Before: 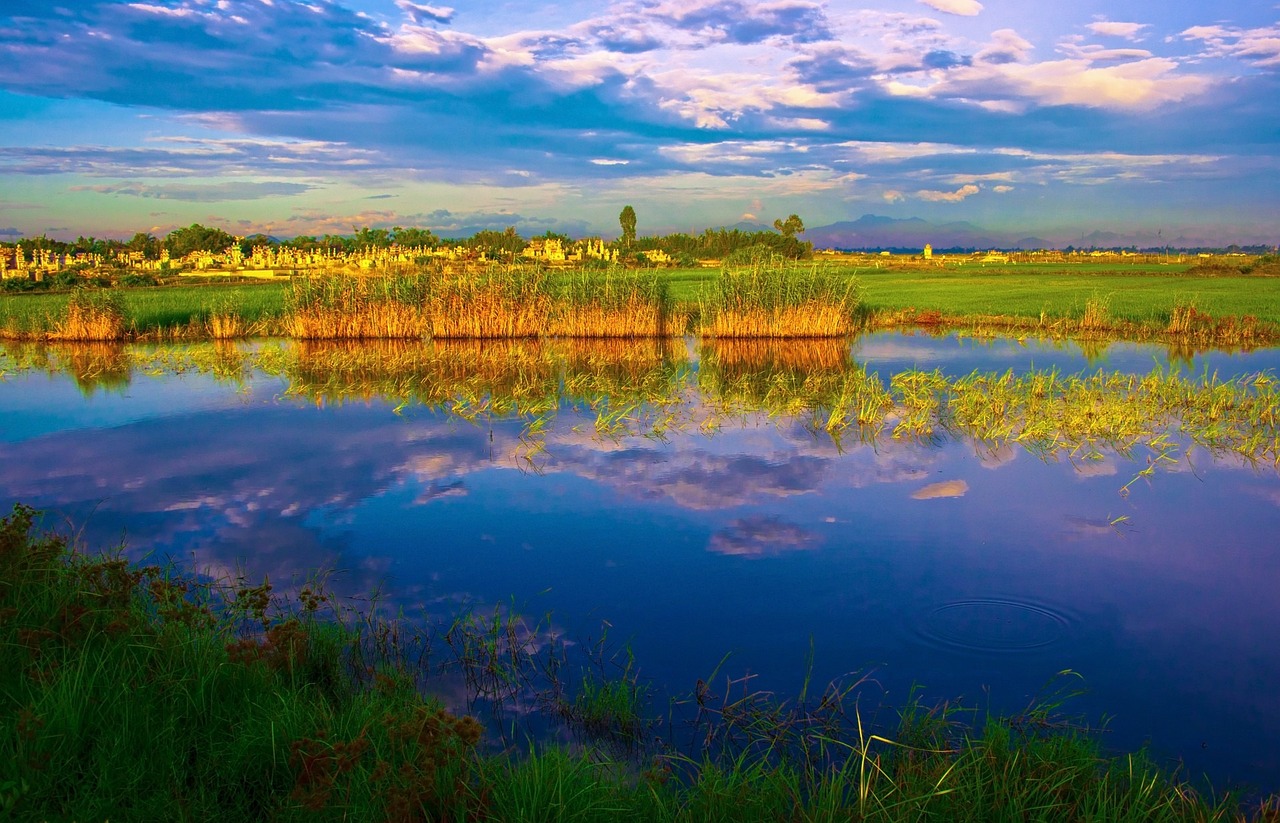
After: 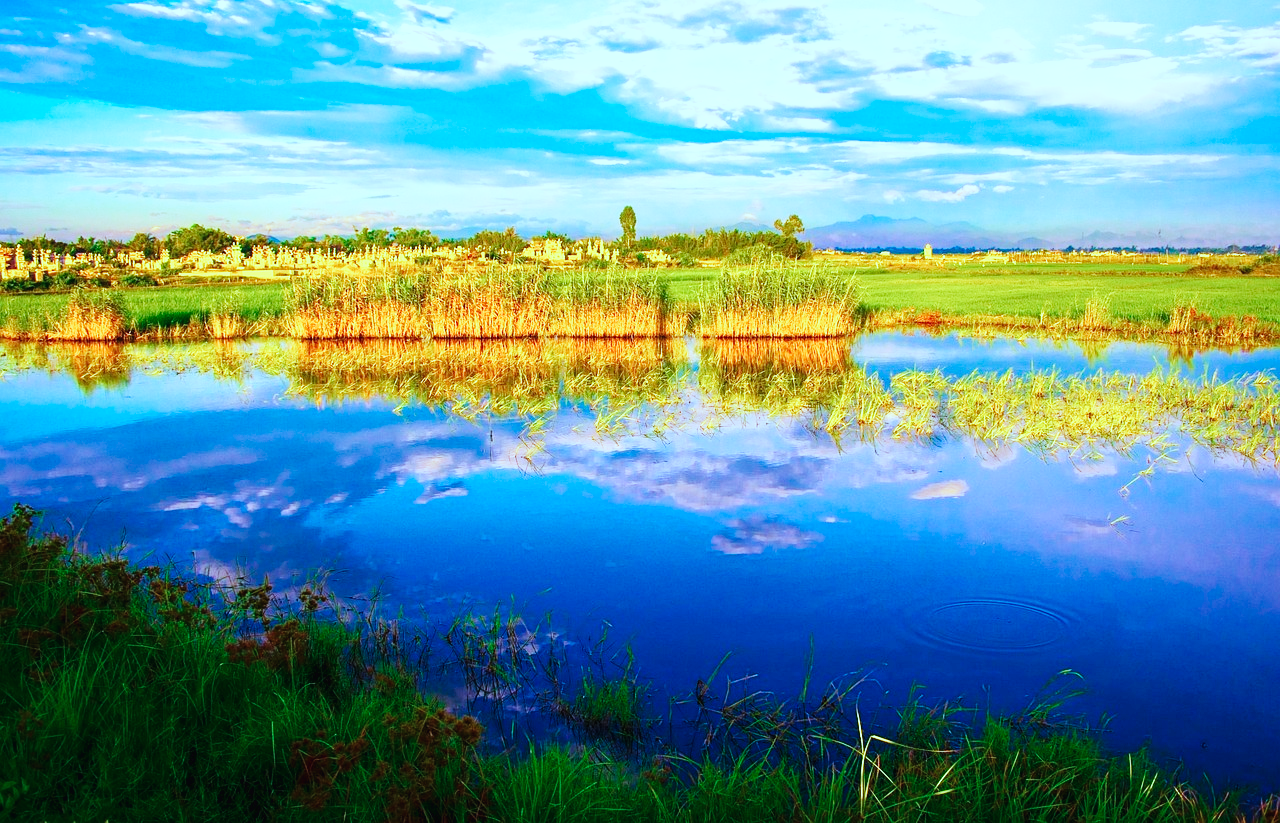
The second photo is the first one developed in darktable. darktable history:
color correction: highlights a* -10.57, highlights b* -19.77
base curve: curves: ch0 [(0, 0.003) (0.001, 0.002) (0.006, 0.004) (0.02, 0.022) (0.048, 0.086) (0.094, 0.234) (0.162, 0.431) (0.258, 0.629) (0.385, 0.8) (0.548, 0.918) (0.751, 0.988) (1, 1)], preserve colors none
